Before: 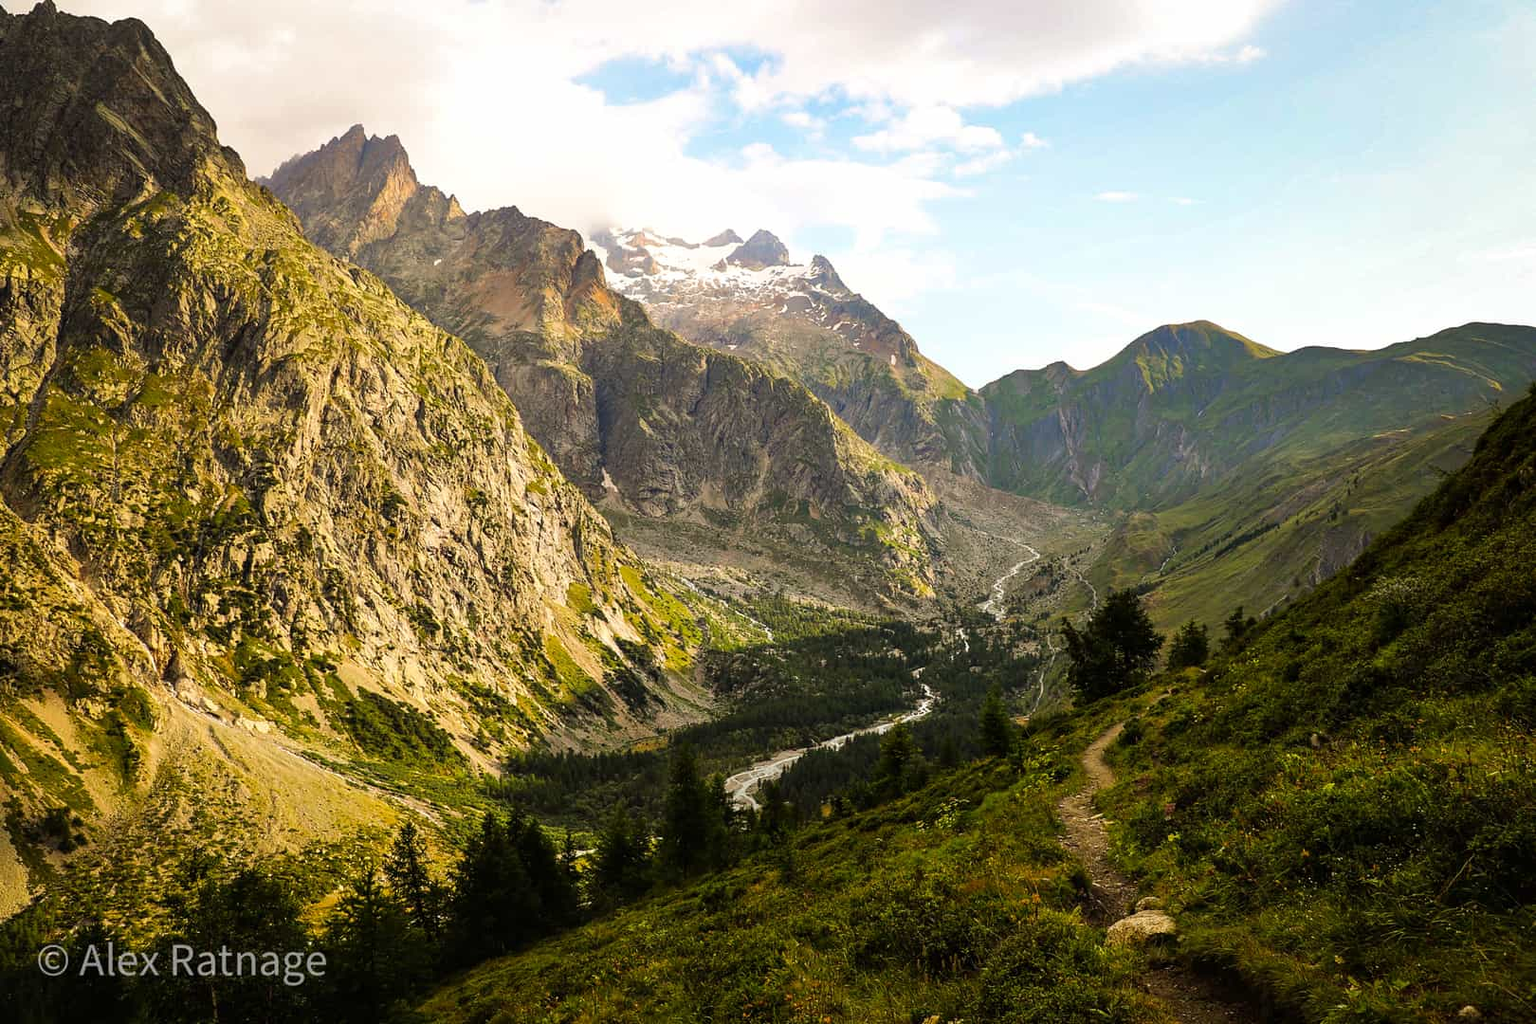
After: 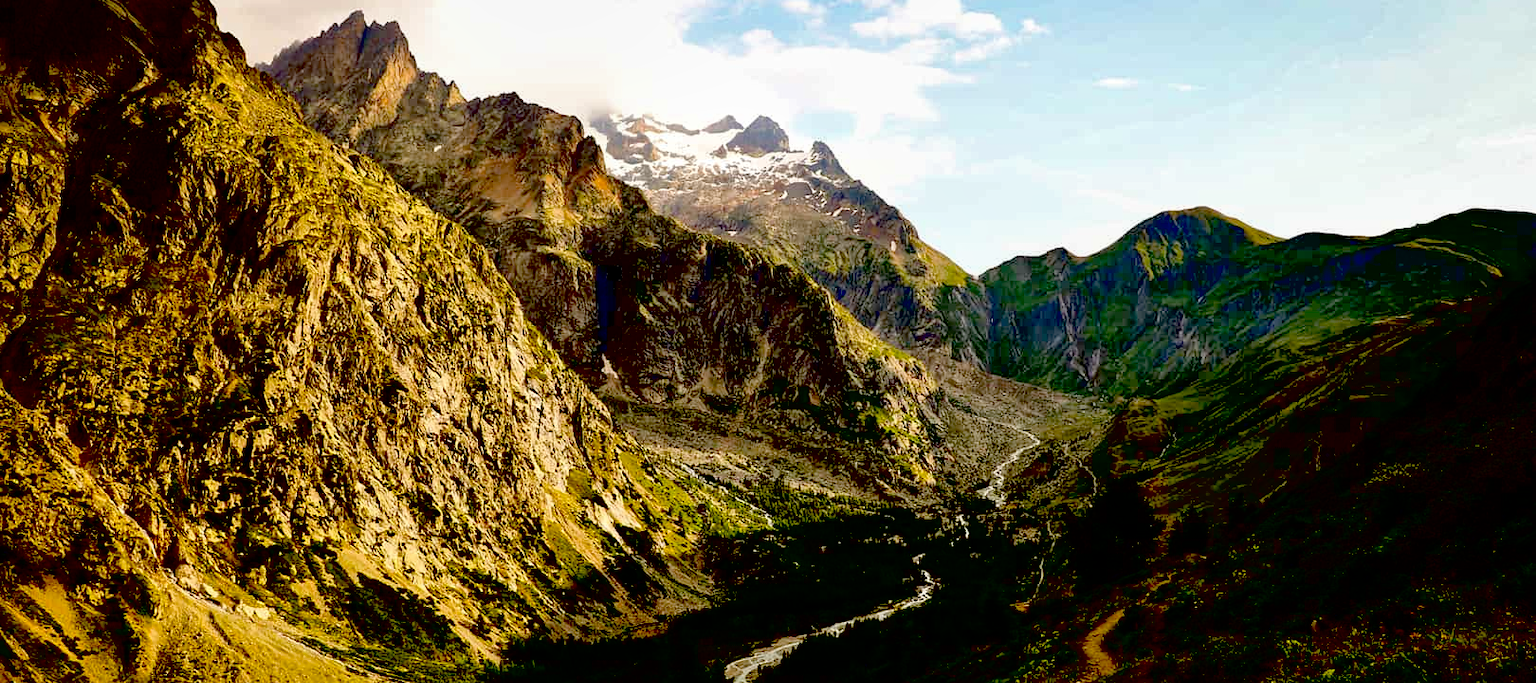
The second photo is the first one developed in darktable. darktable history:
local contrast: mode bilateral grid, contrast 19, coarseness 50, detail 150%, midtone range 0.2
crop: top 11.173%, bottom 22.047%
exposure: black level correction 0.099, exposure -0.087 EV, compensate highlight preservation false
